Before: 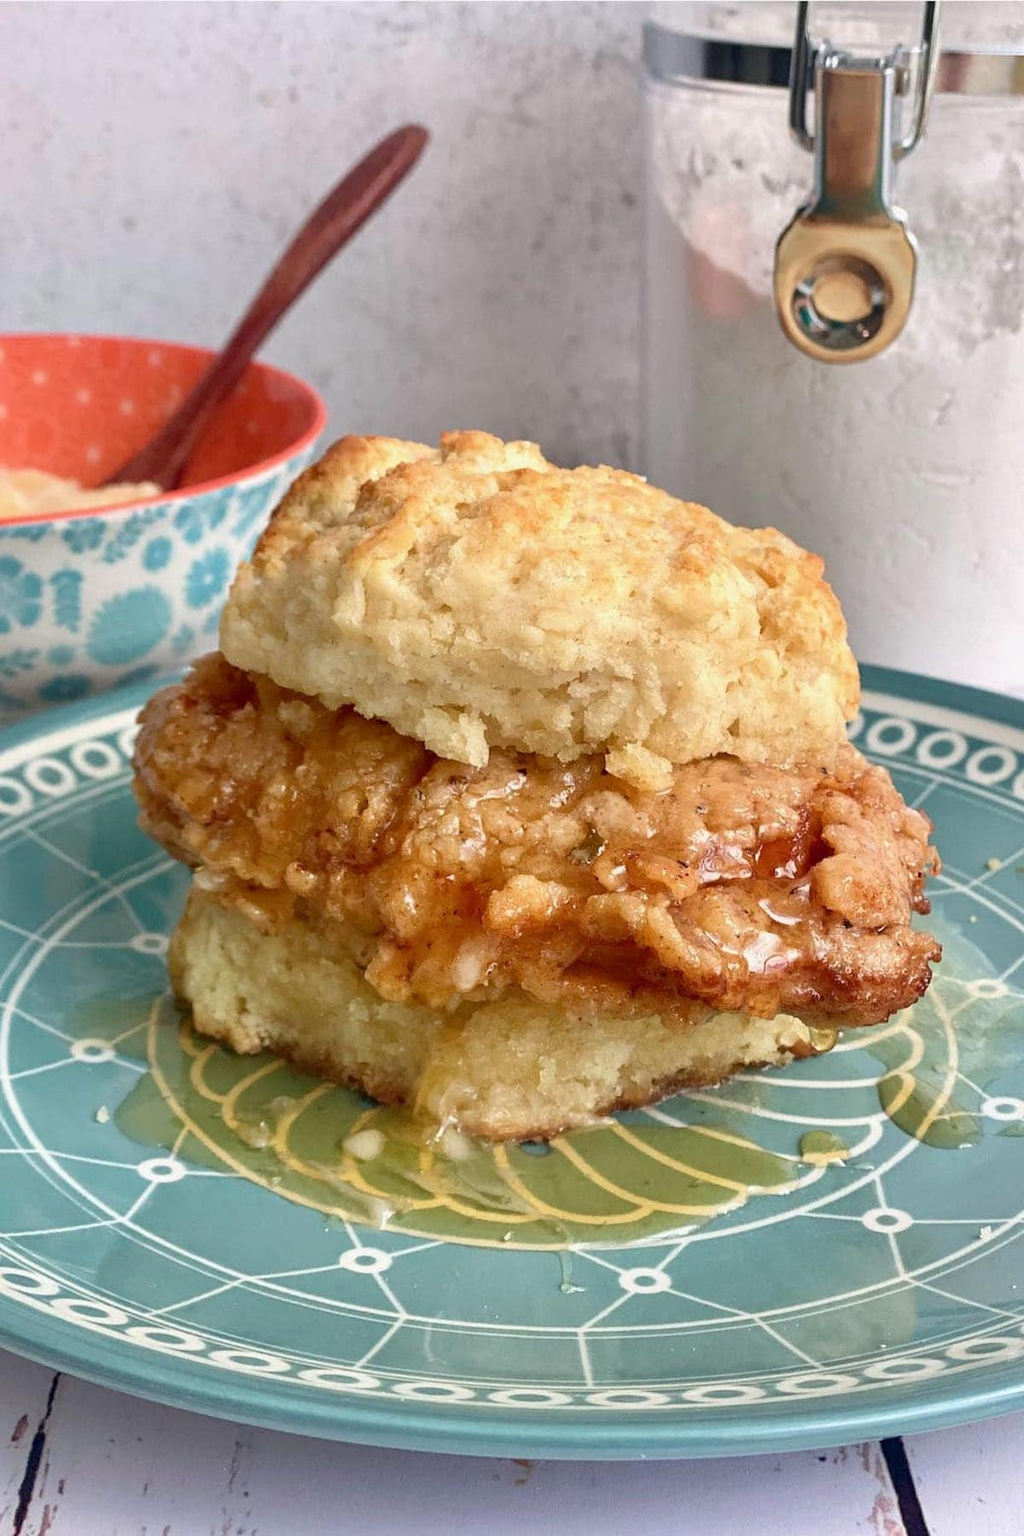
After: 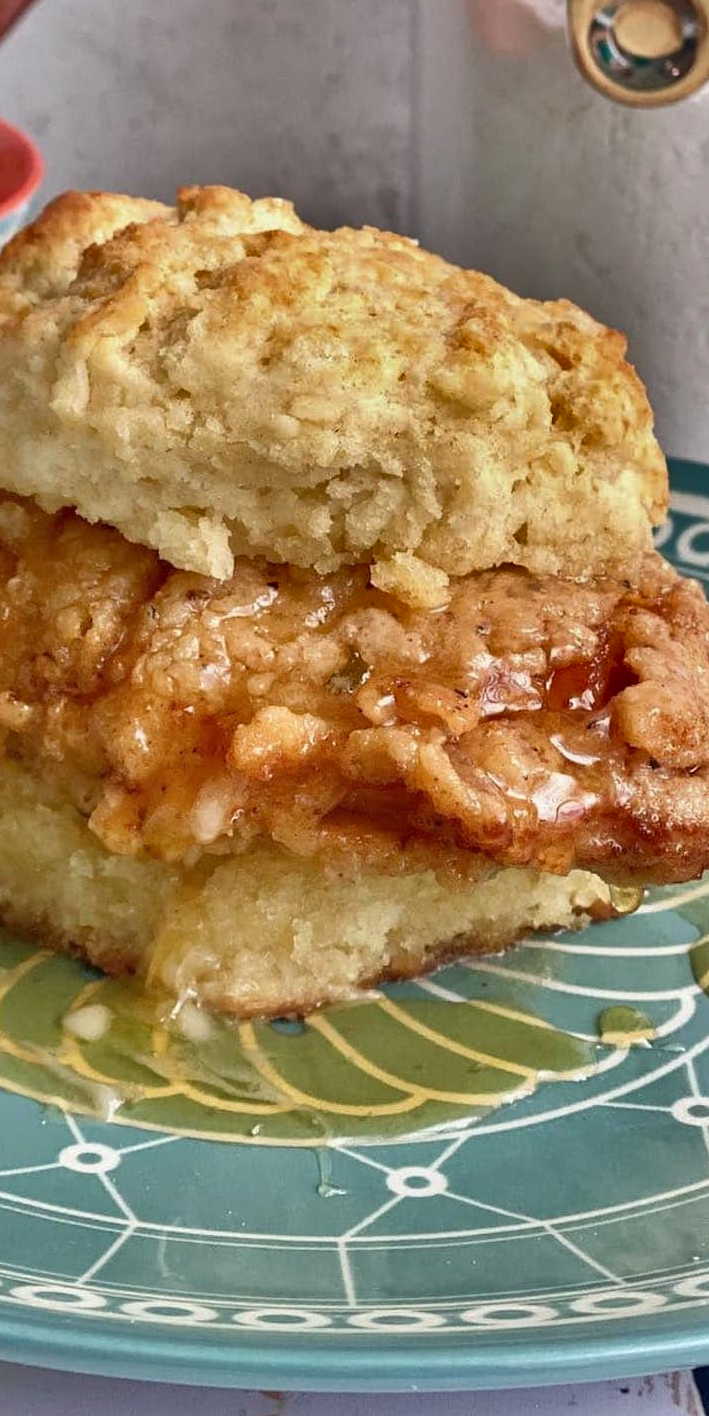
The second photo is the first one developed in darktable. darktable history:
crop and rotate: left 28.256%, top 17.734%, right 12.656%, bottom 3.573%
shadows and highlights: shadows 24.5, highlights -78.15, soften with gaussian
